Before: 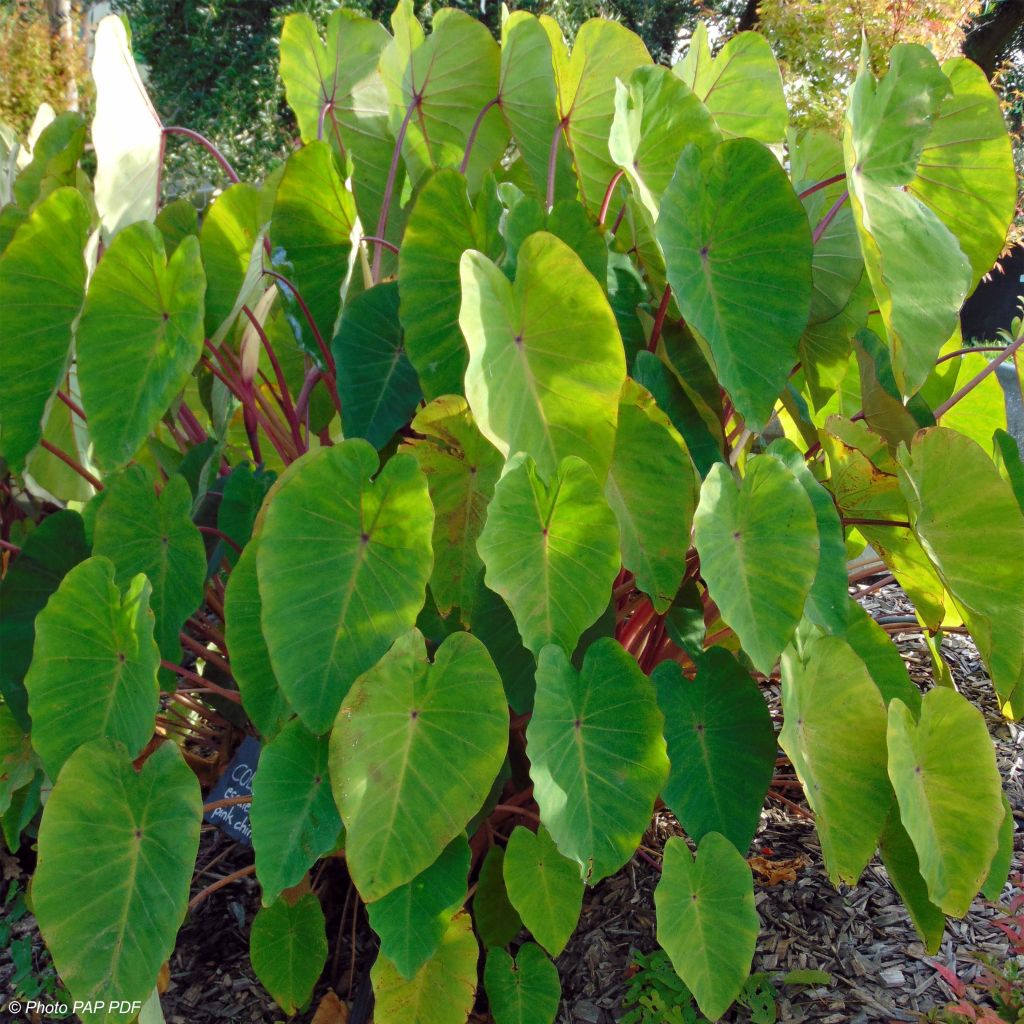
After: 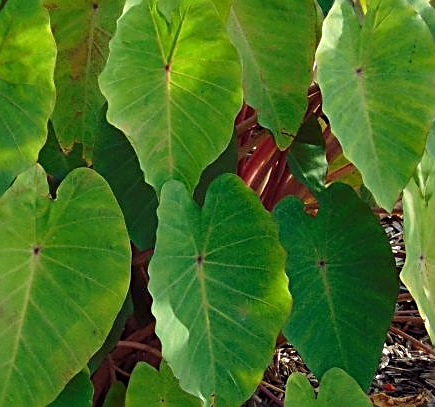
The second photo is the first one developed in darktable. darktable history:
crop: left 36.95%, top 45.344%, right 20.527%, bottom 13.856%
sharpen: amount 0.896
